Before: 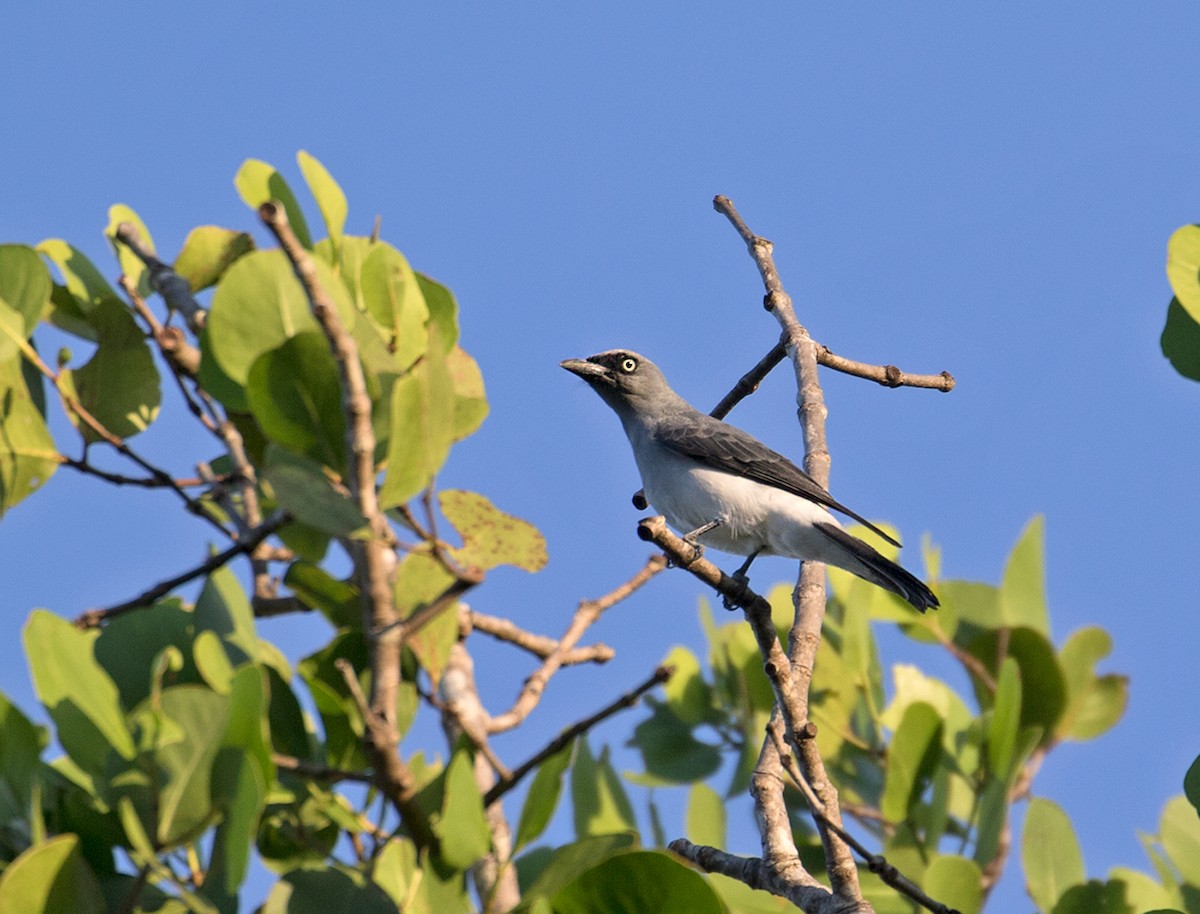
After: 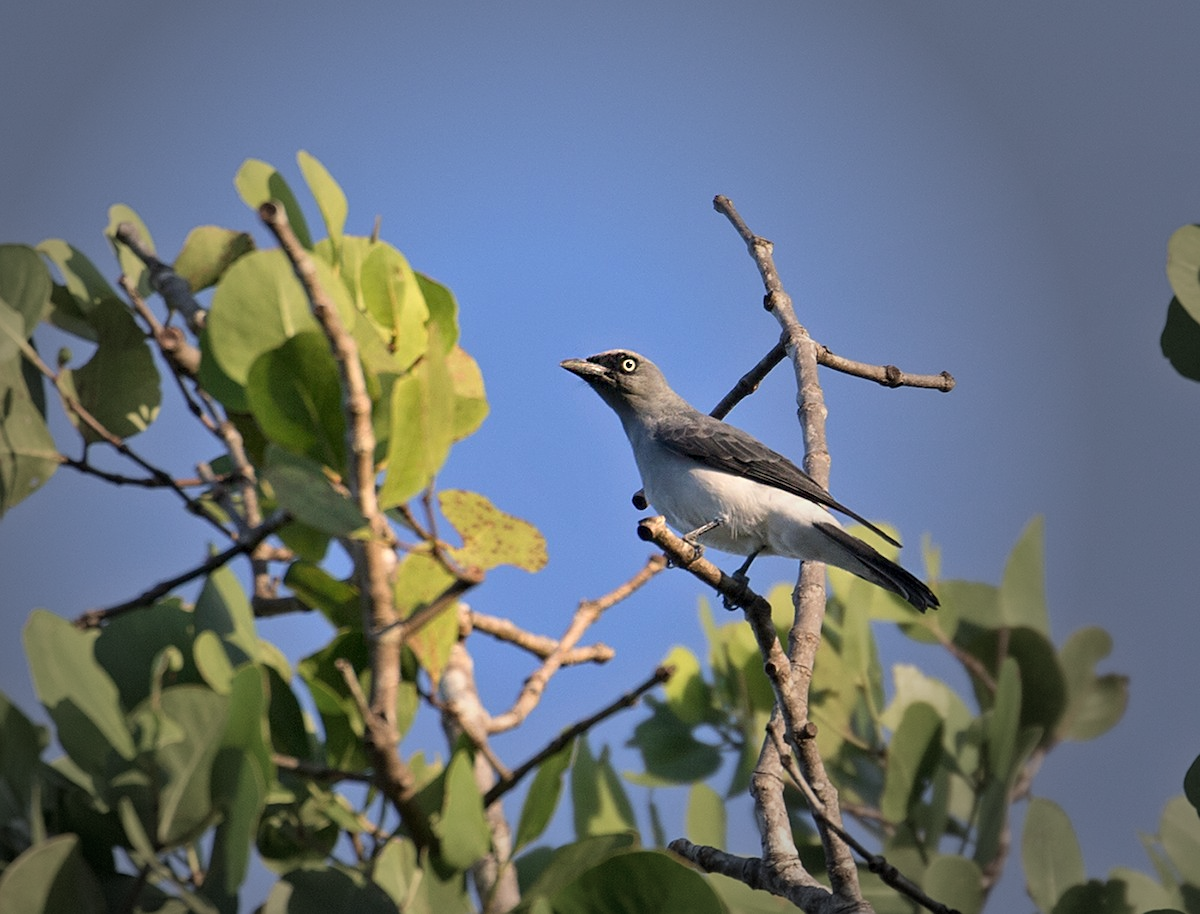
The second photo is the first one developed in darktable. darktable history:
sharpen: amount 0.2
vignetting: fall-off start 33.76%, fall-off radius 64.94%, brightness -0.575, center (-0.12, -0.002), width/height ratio 0.959
